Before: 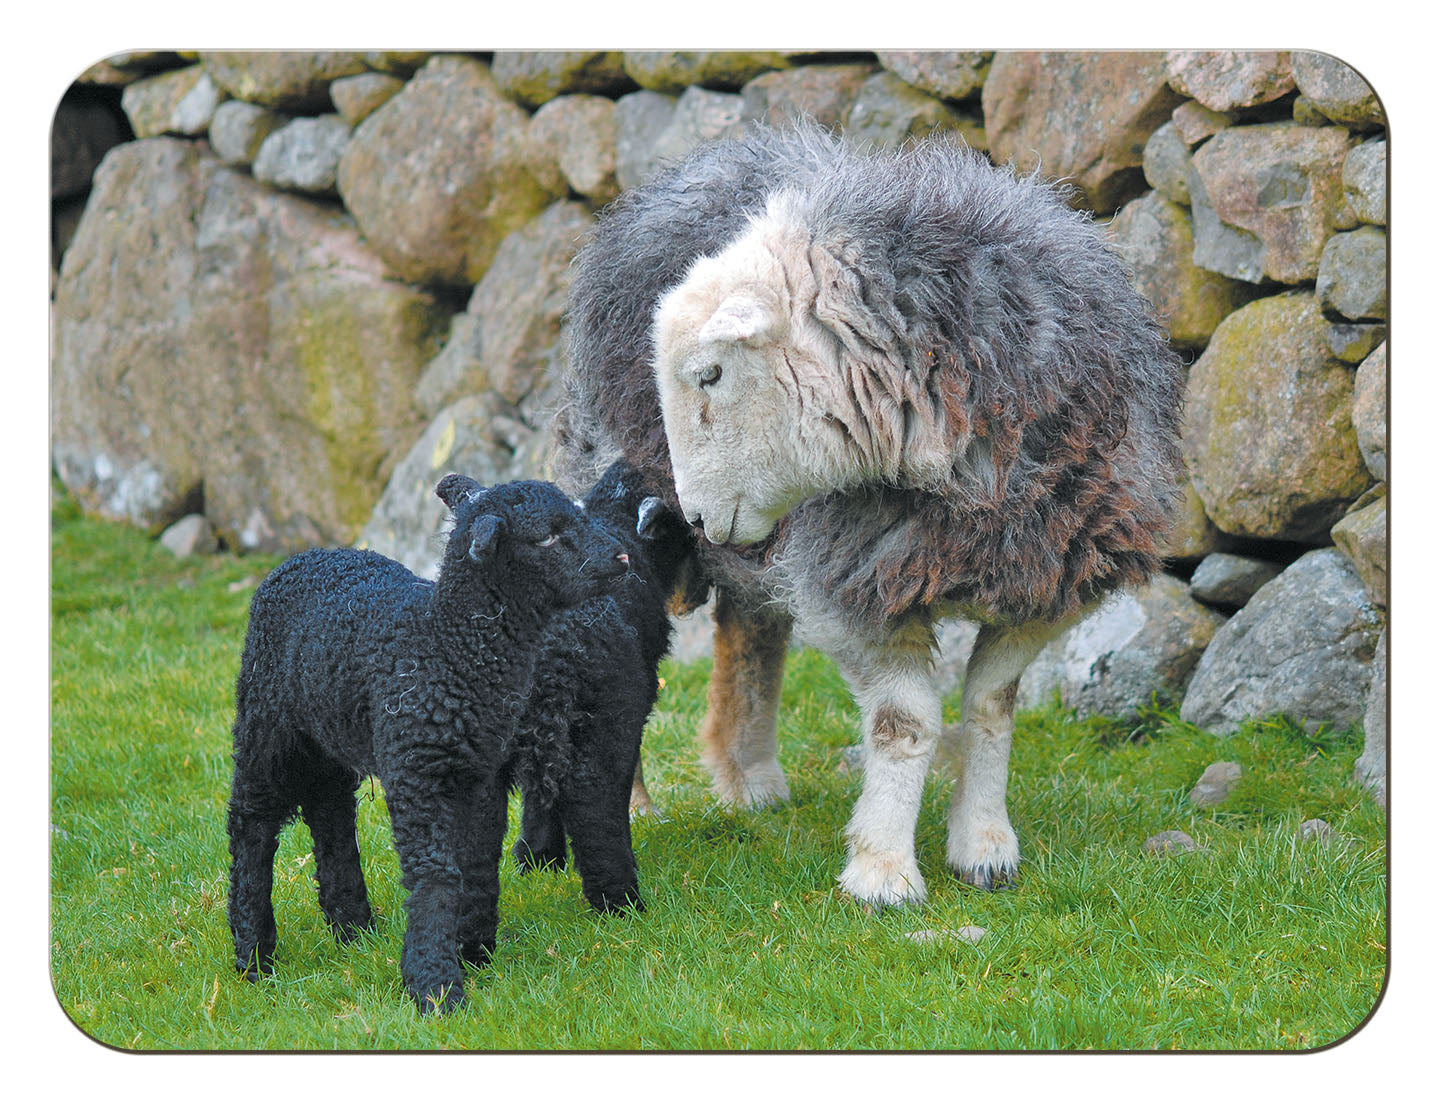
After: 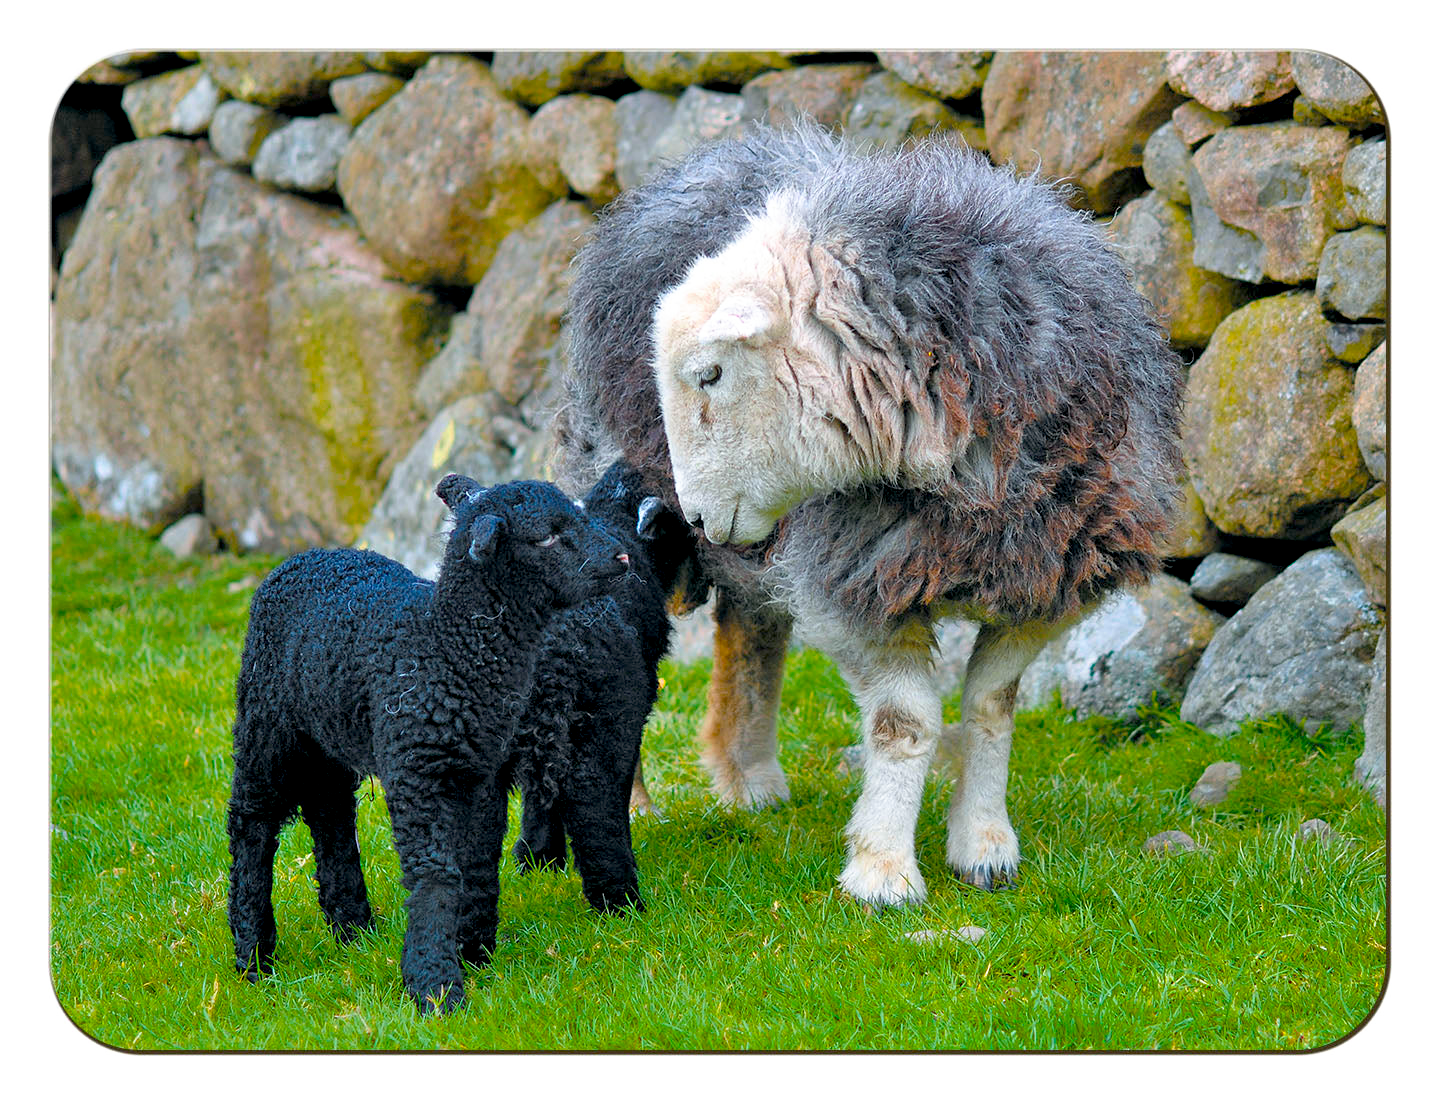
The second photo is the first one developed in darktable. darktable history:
base curve: curves: ch0 [(0.017, 0) (0.425, 0.441) (0.844, 0.933) (1, 1)], preserve colors none
color balance rgb: shadows lift › luminance -9.158%, perceptual saturation grading › global saturation 25.031%, global vibrance 20.495%
